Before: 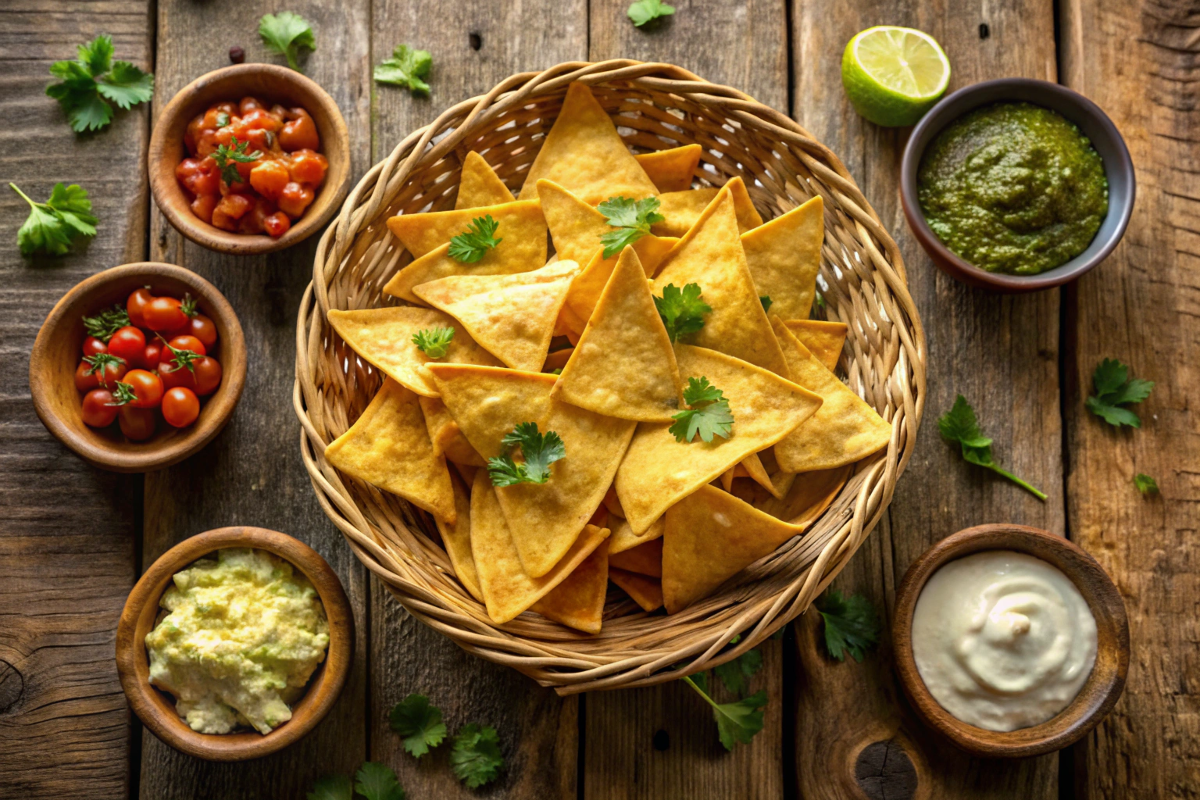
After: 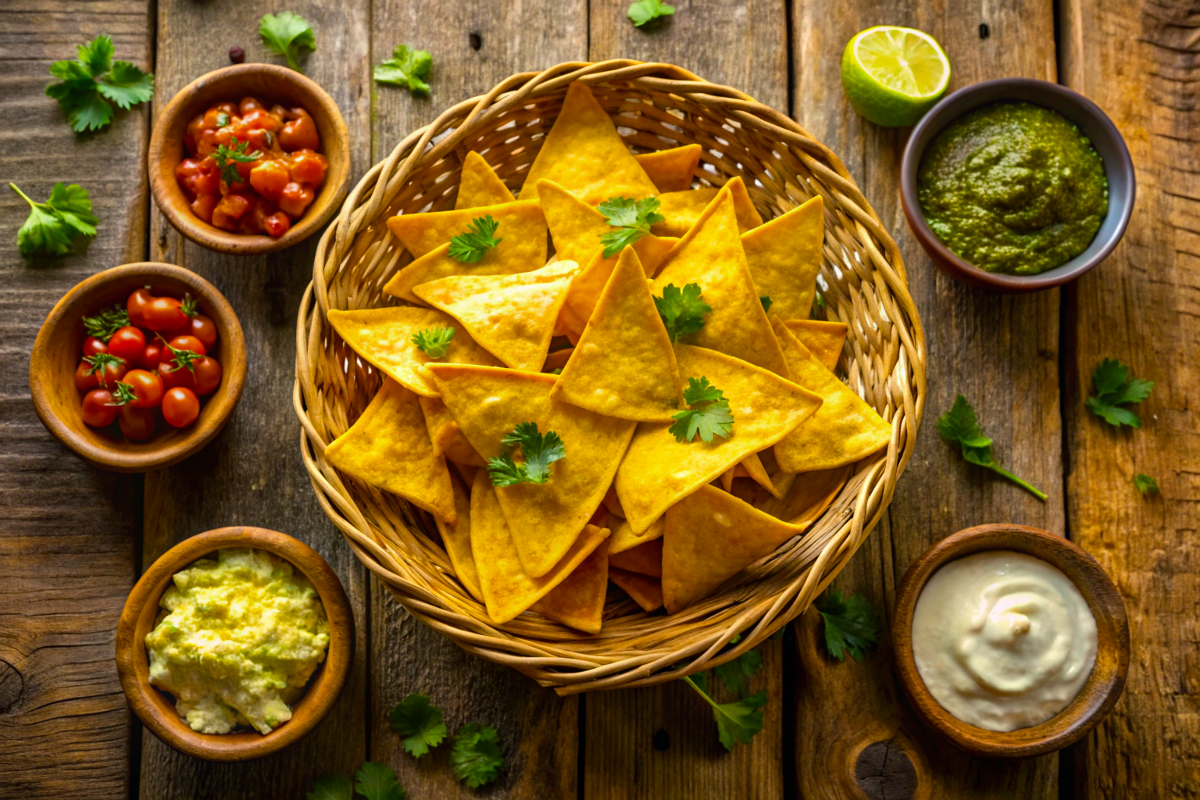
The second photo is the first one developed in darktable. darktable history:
color balance rgb: perceptual saturation grading › global saturation 25%, global vibrance 20%
white balance: emerald 1
